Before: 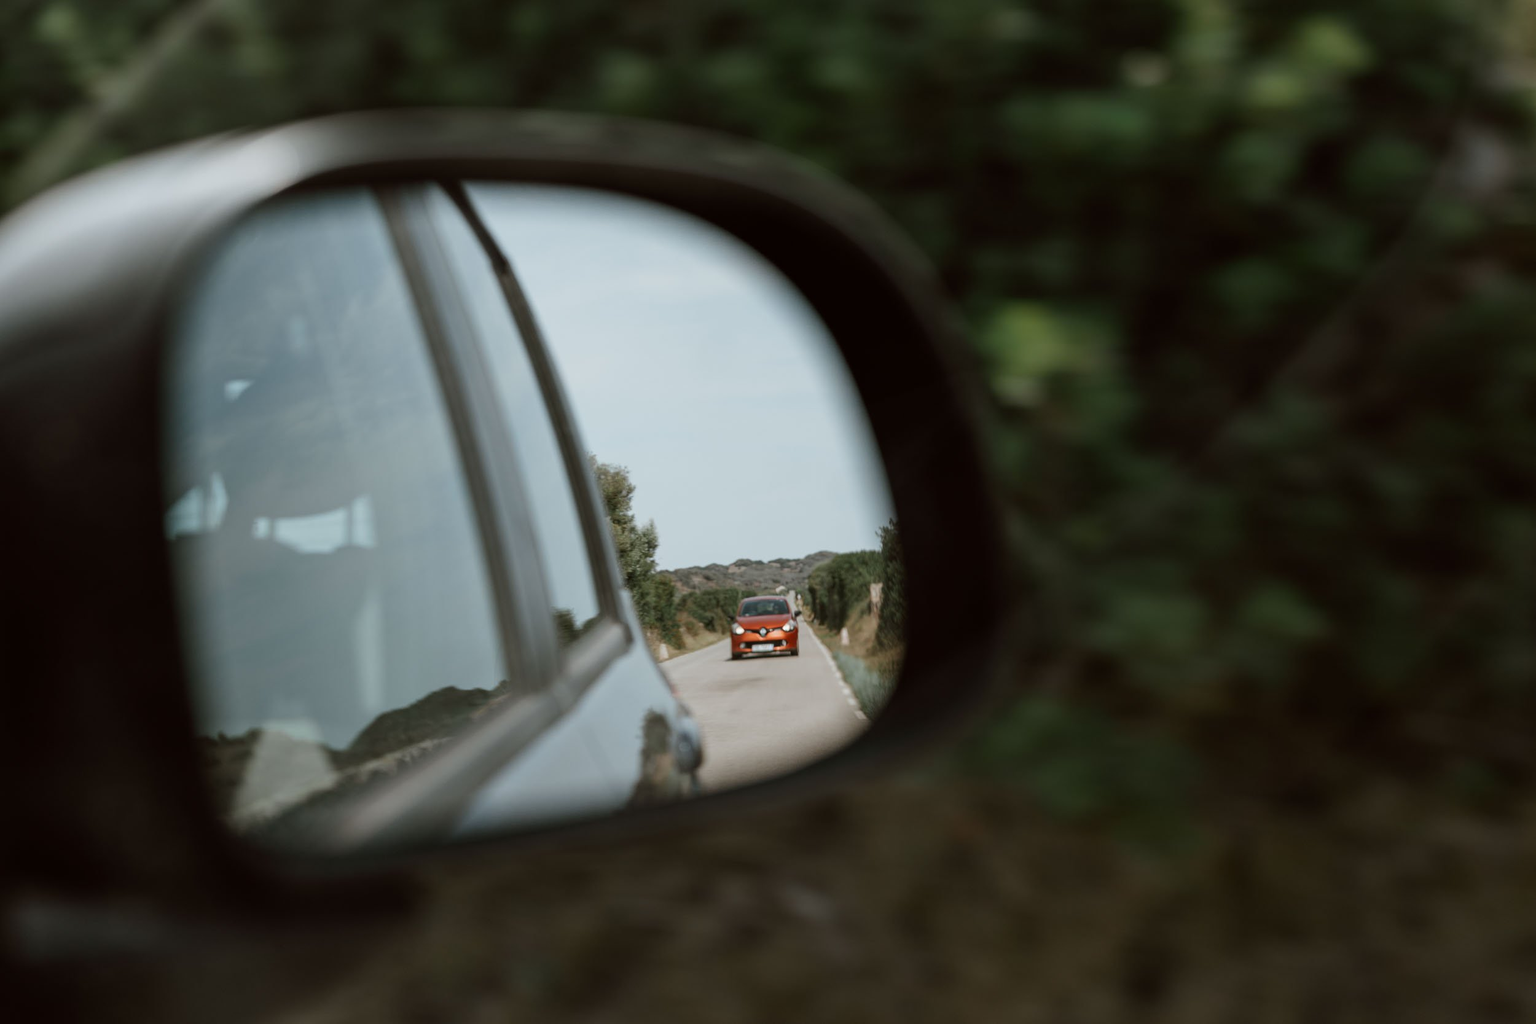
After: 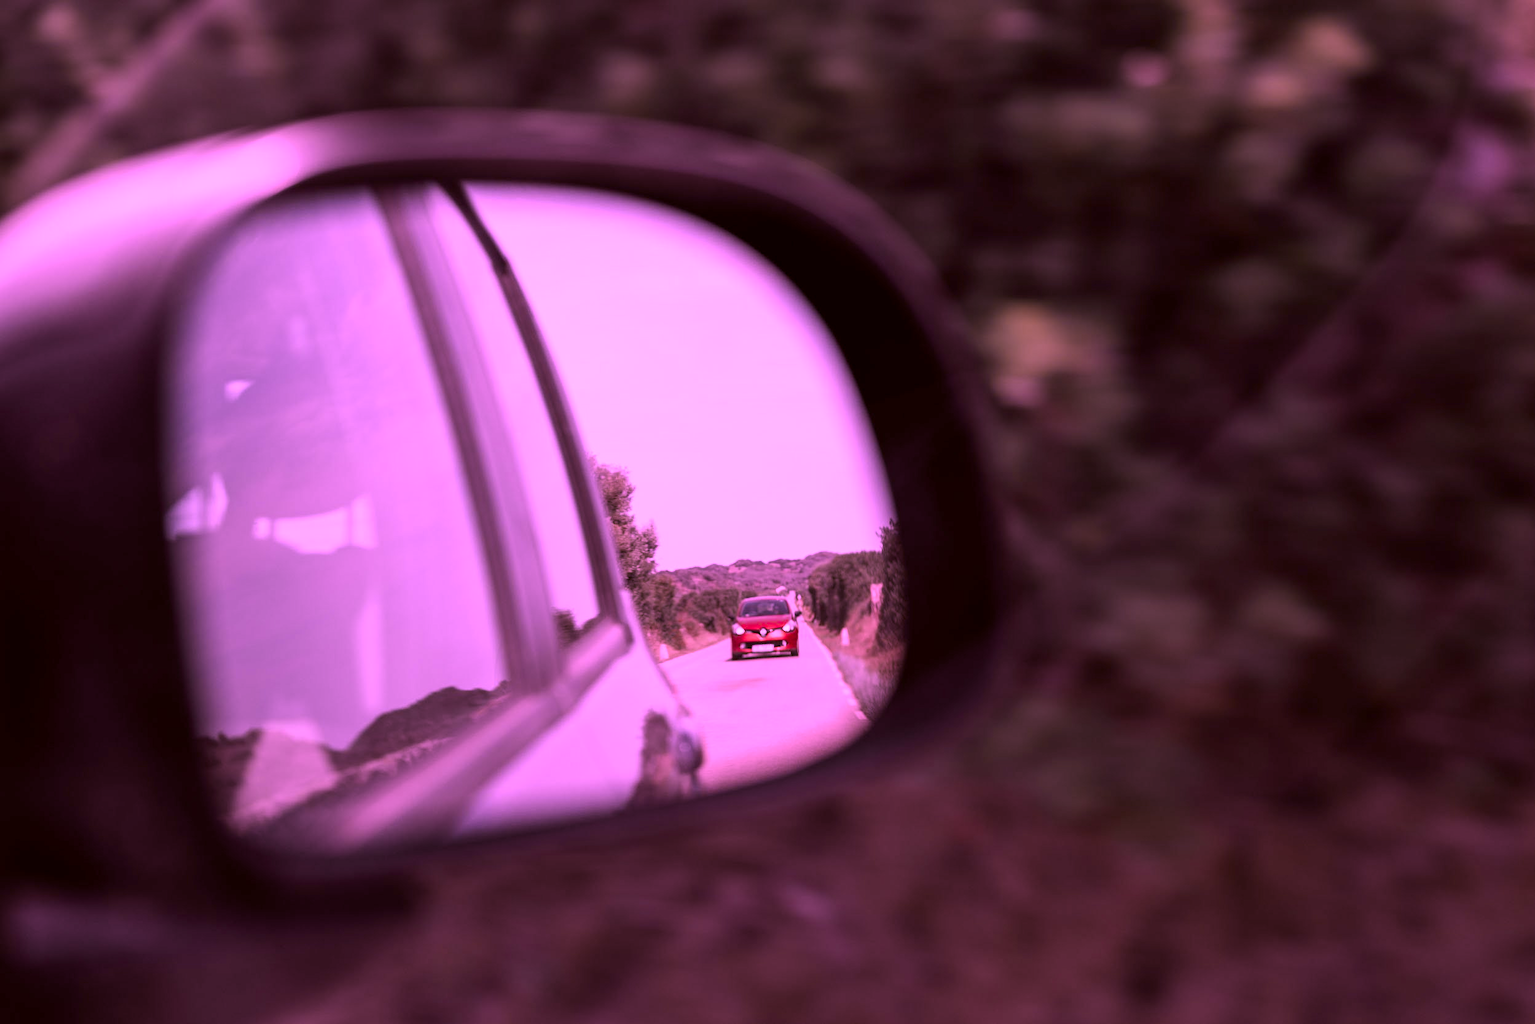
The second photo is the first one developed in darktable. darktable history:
color calibration: illuminant custom, x 0.261, y 0.52, temperature 7038.43 K
exposure: black level correction 0.001, exposure 0.5 EV, compensate highlight preservation false
